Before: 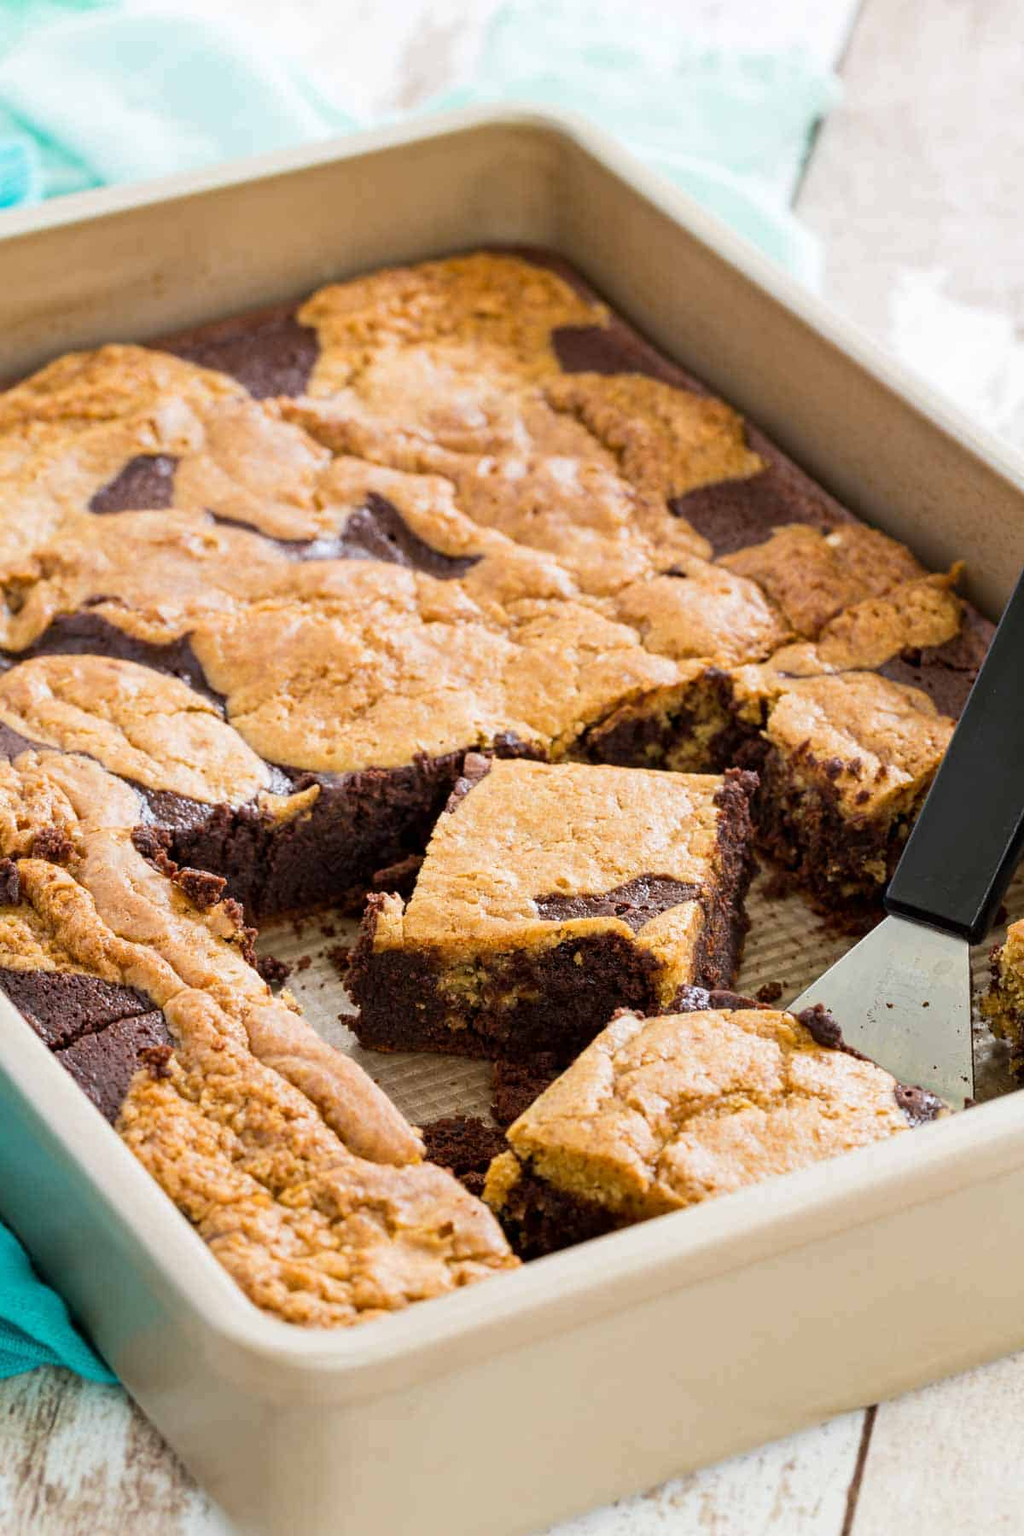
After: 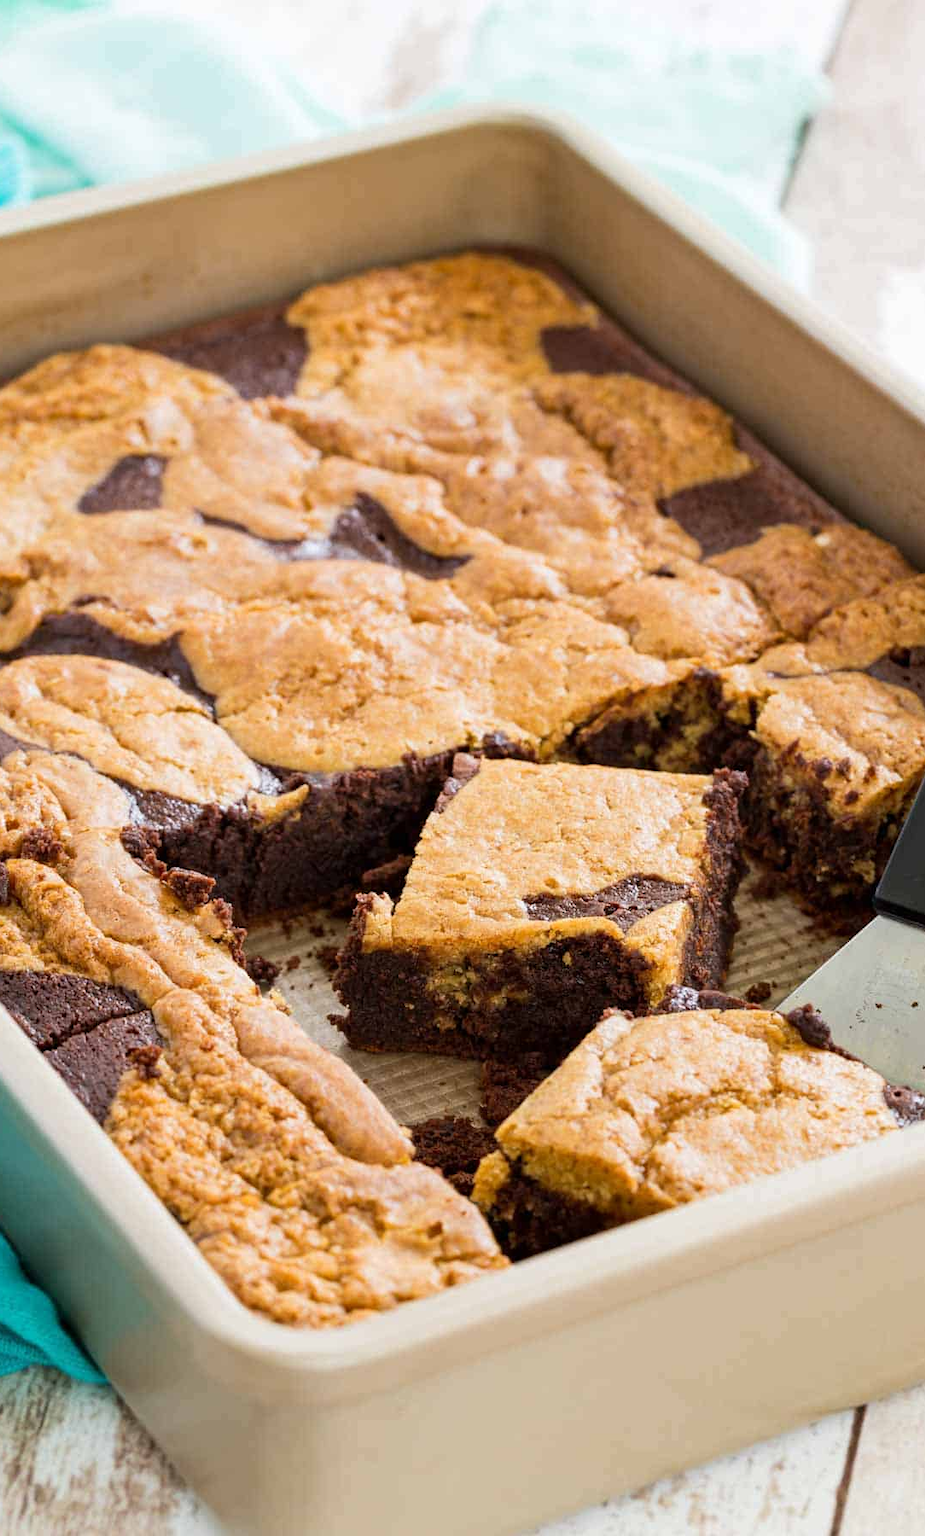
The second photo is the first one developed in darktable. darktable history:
crop and rotate: left 1.096%, right 8.562%
